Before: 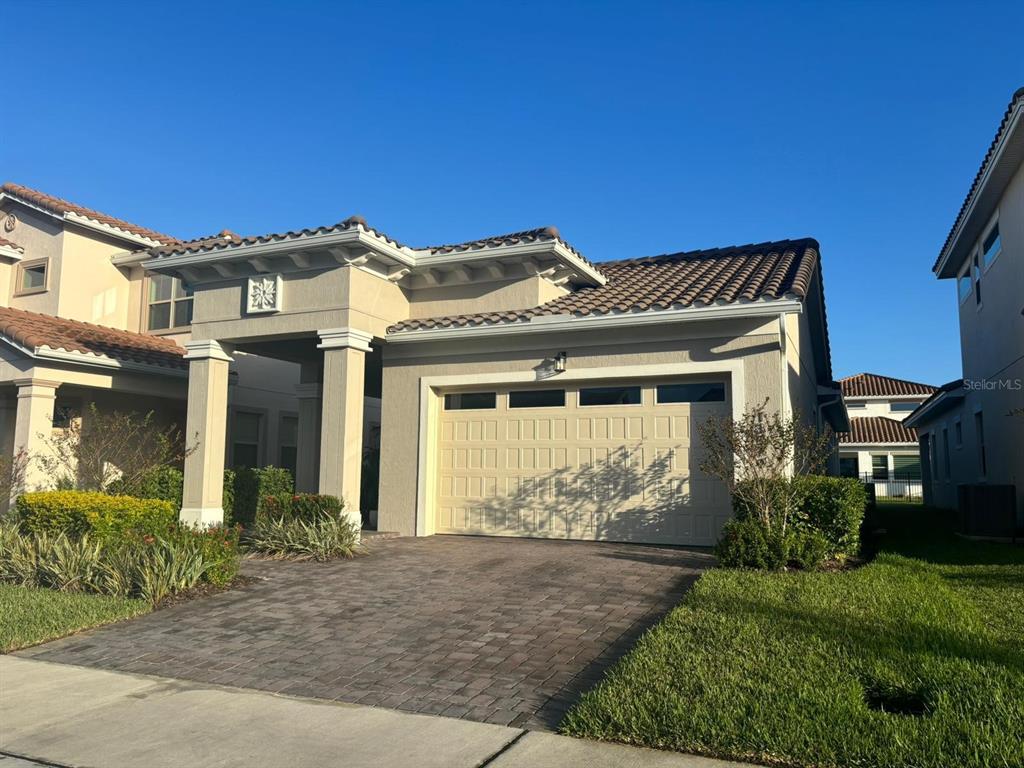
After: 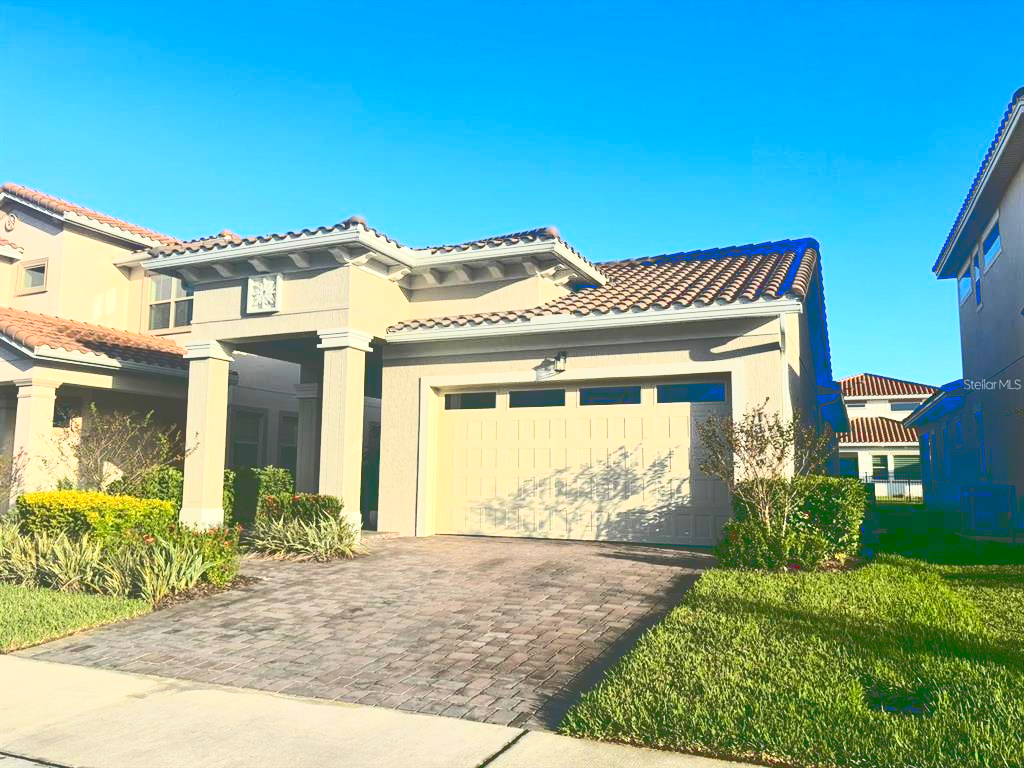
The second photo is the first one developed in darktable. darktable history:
levels: white 99.88%, levels [0, 0.51, 1]
tone curve: curves: ch0 [(0, 0) (0.003, 0.279) (0.011, 0.287) (0.025, 0.295) (0.044, 0.304) (0.069, 0.316) (0.1, 0.319) (0.136, 0.316) (0.177, 0.32) (0.224, 0.359) (0.277, 0.421) (0.335, 0.511) (0.399, 0.639) (0.468, 0.734) (0.543, 0.827) (0.623, 0.89) (0.709, 0.944) (0.801, 0.965) (0.898, 0.968) (1, 1)], color space Lab, linked channels, preserve colors none
